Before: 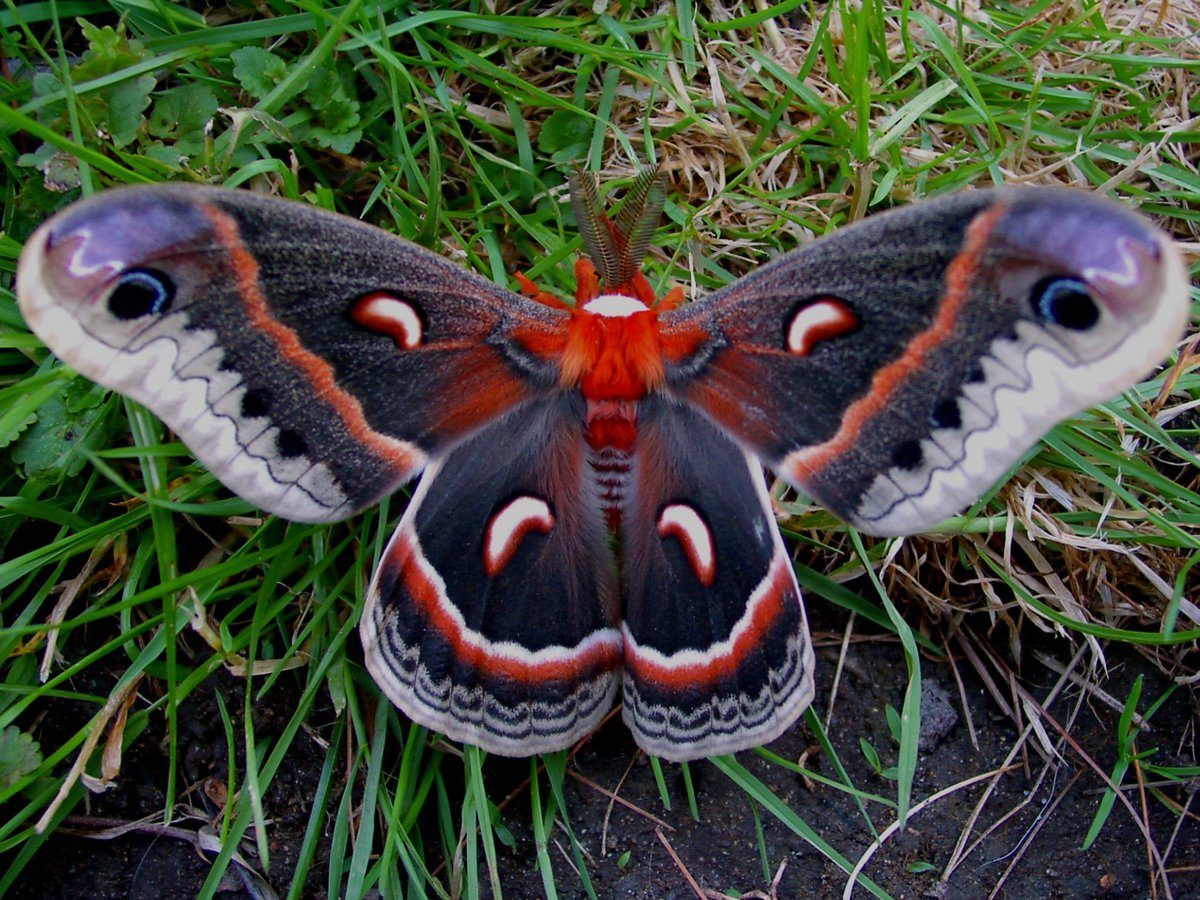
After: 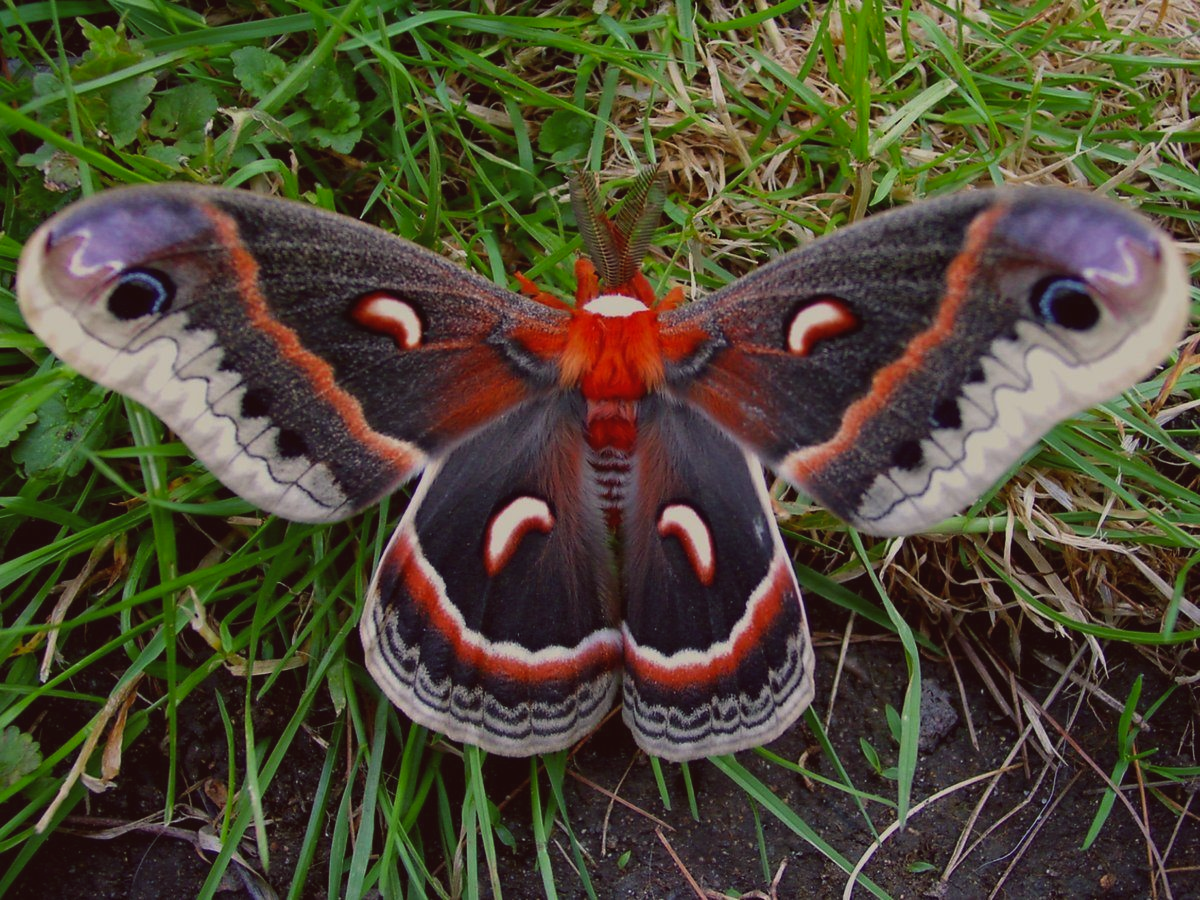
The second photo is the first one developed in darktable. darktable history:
tone equalizer: -7 EV 0.18 EV, -6 EV 0.12 EV, -5 EV 0.08 EV, -4 EV 0.04 EV, -2 EV -0.02 EV, -1 EV -0.04 EV, +0 EV -0.06 EV, luminance estimator HSV value / RGB max
color balance: lift [1.005, 1.002, 0.998, 0.998], gamma [1, 1.021, 1.02, 0.979], gain [0.923, 1.066, 1.056, 0.934]
